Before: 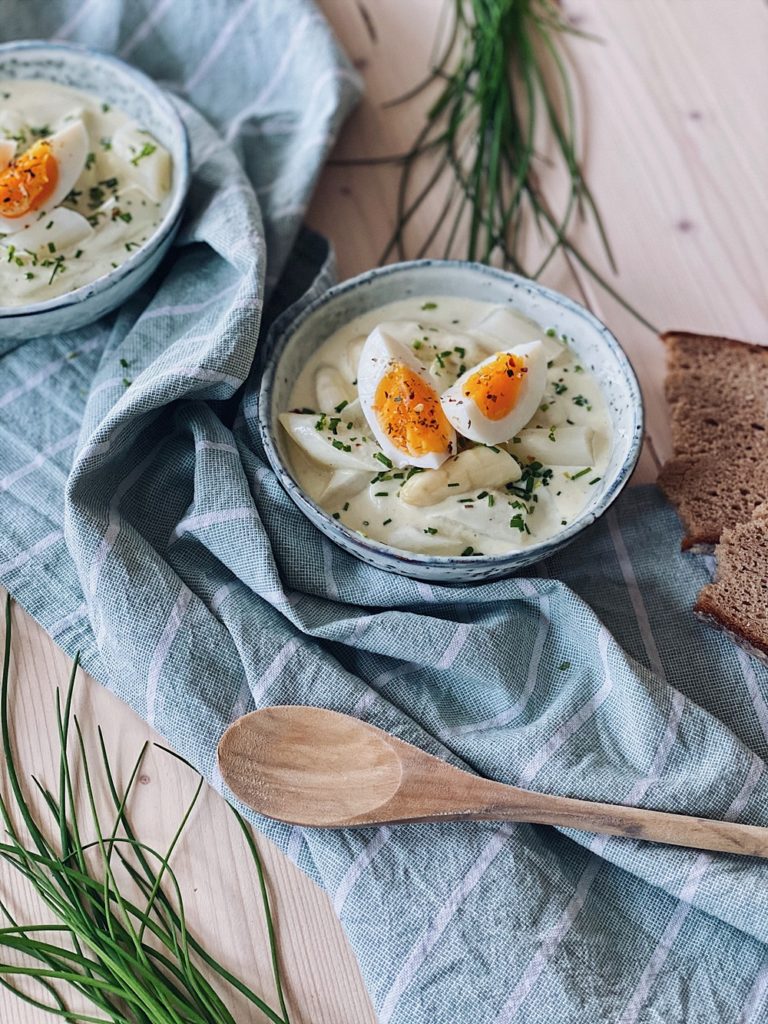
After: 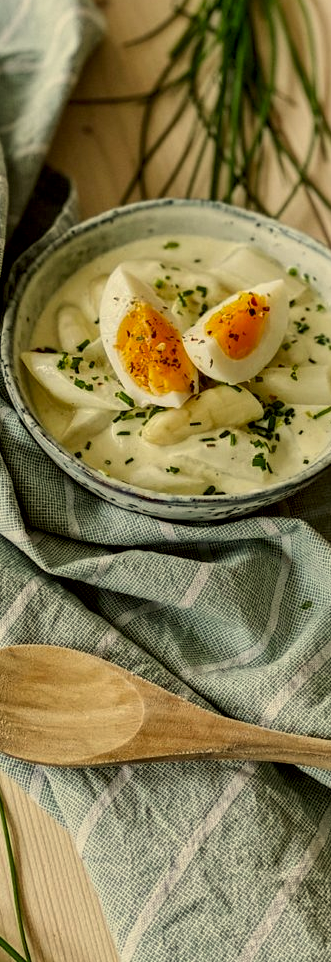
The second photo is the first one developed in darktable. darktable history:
crop: left 33.685%, top 6.013%, right 23.15%
color correction: highlights a* 0.174, highlights b* 29.03, shadows a* -0.295, shadows b* 21.5
local contrast: on, module defaults
exposure: black level correction 0.006, exposure -0.223 EV, compensate exposure bias true, compensate highlight preservation false
